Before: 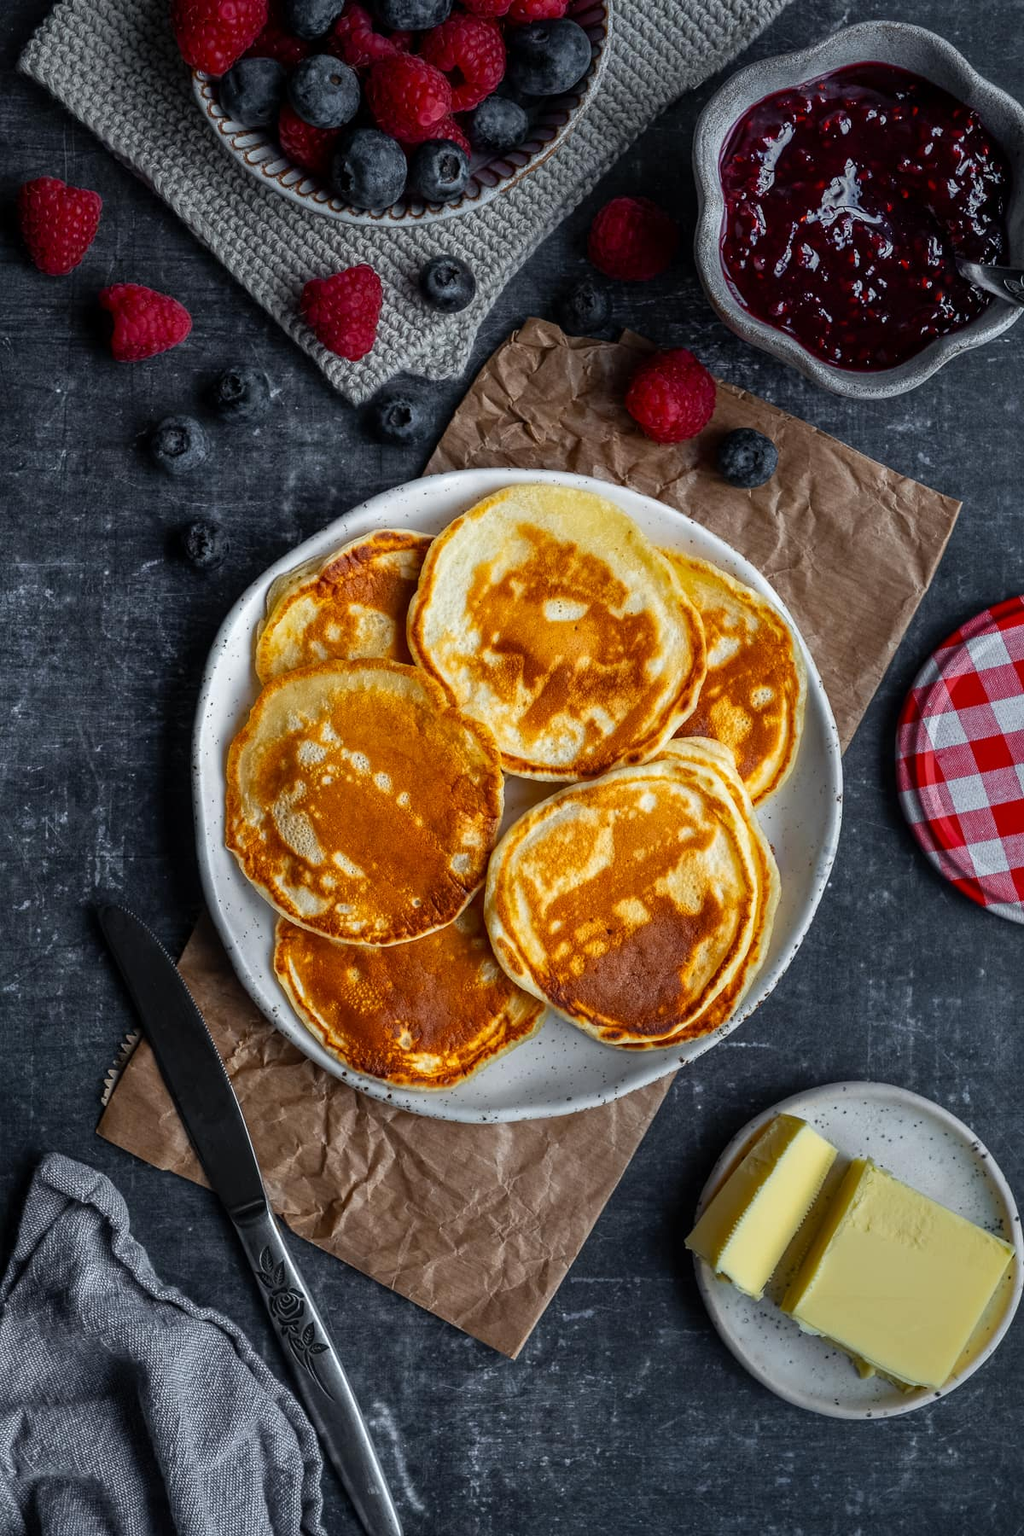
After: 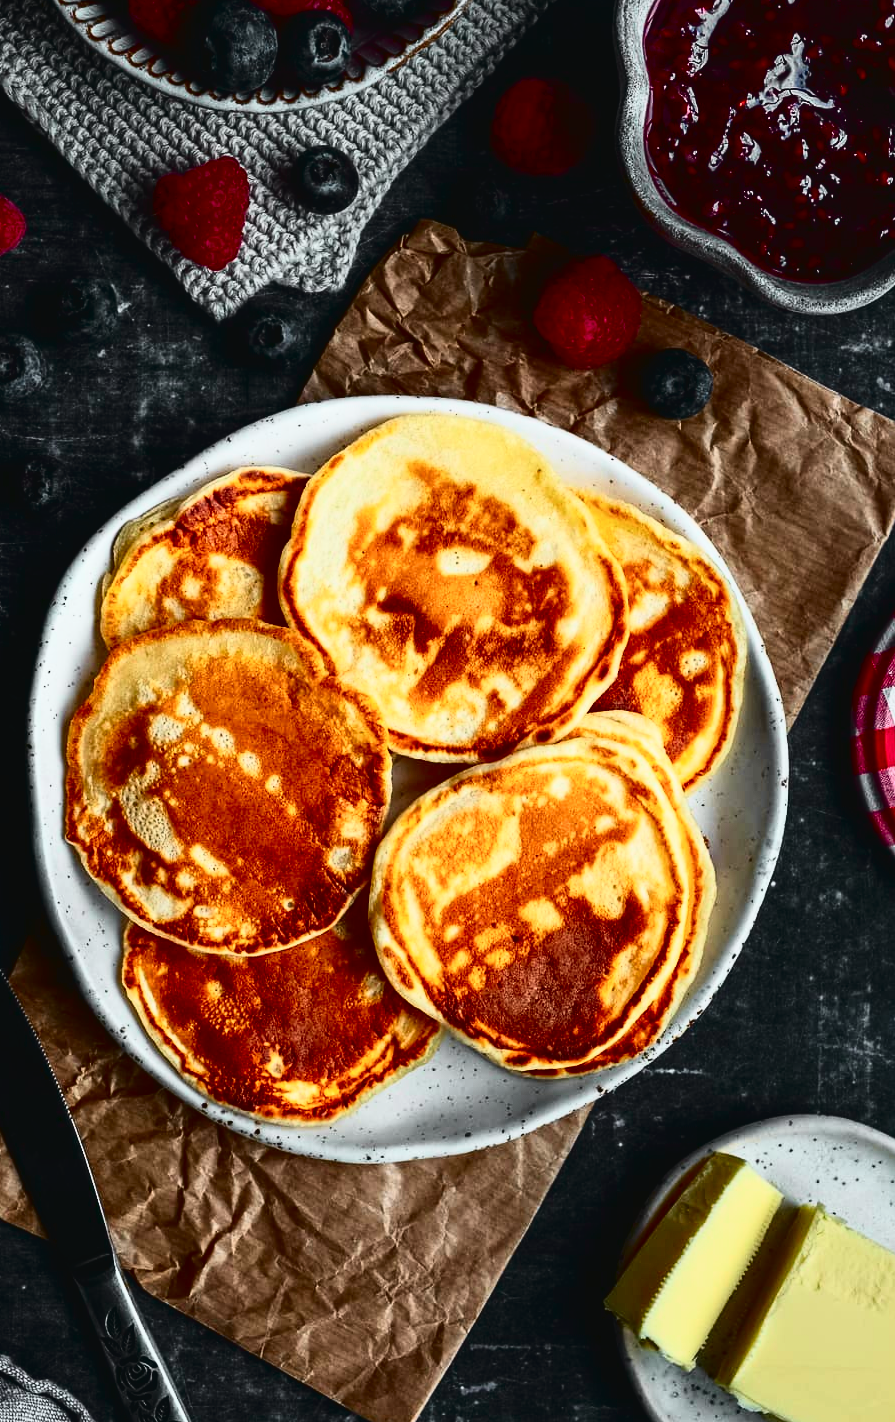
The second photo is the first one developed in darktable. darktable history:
contrast brightness saturation: contrast 0.205, brightness -0.104, saturation 0.105
crop: left 16.663%, top 8.5%, right 8.724%, bottom 12.448%
tone curve: curves: ch0 [(0.003, 0.032) (0.037, 0.037) (0.149, 0.117) (0.297, 0.318) (0.41, 0.48) (0.541, 0.649) (0.722, 0.857) (0.875, 0.946) (1, 0.98)]; ch1 [(0, 0) (0.305, 0.325) (0.453, 0.437) (0.482, 0.474) (0.501, 0.498) (0.506, 0.503) (0.559, 0.576) (0.6, 0.635) (0.656, 0.707) (1, 1)]; ch2 [(0, 0) (0.323, 0.277) (0.408, 0.399) (0.45, 0.48) (0.499, 0.502) (0.515, 0.532) (0.573, 0.602) (0.653, 0.675) (0.75, 0.756) (1, 1)], color space Lab, independent channels
